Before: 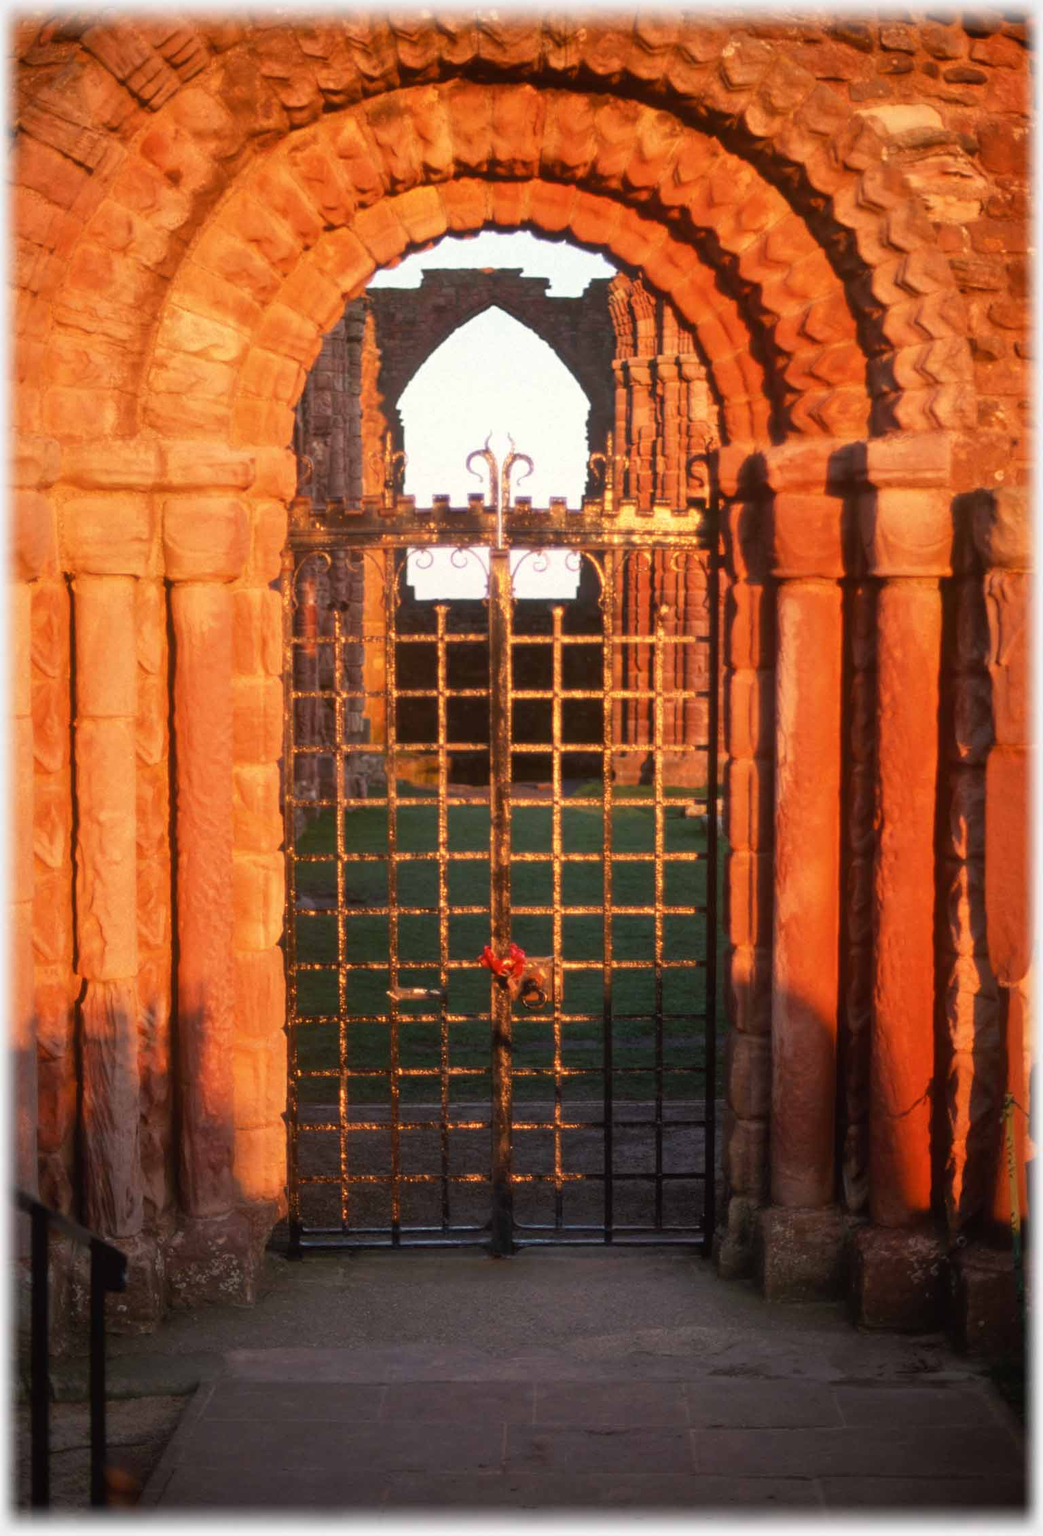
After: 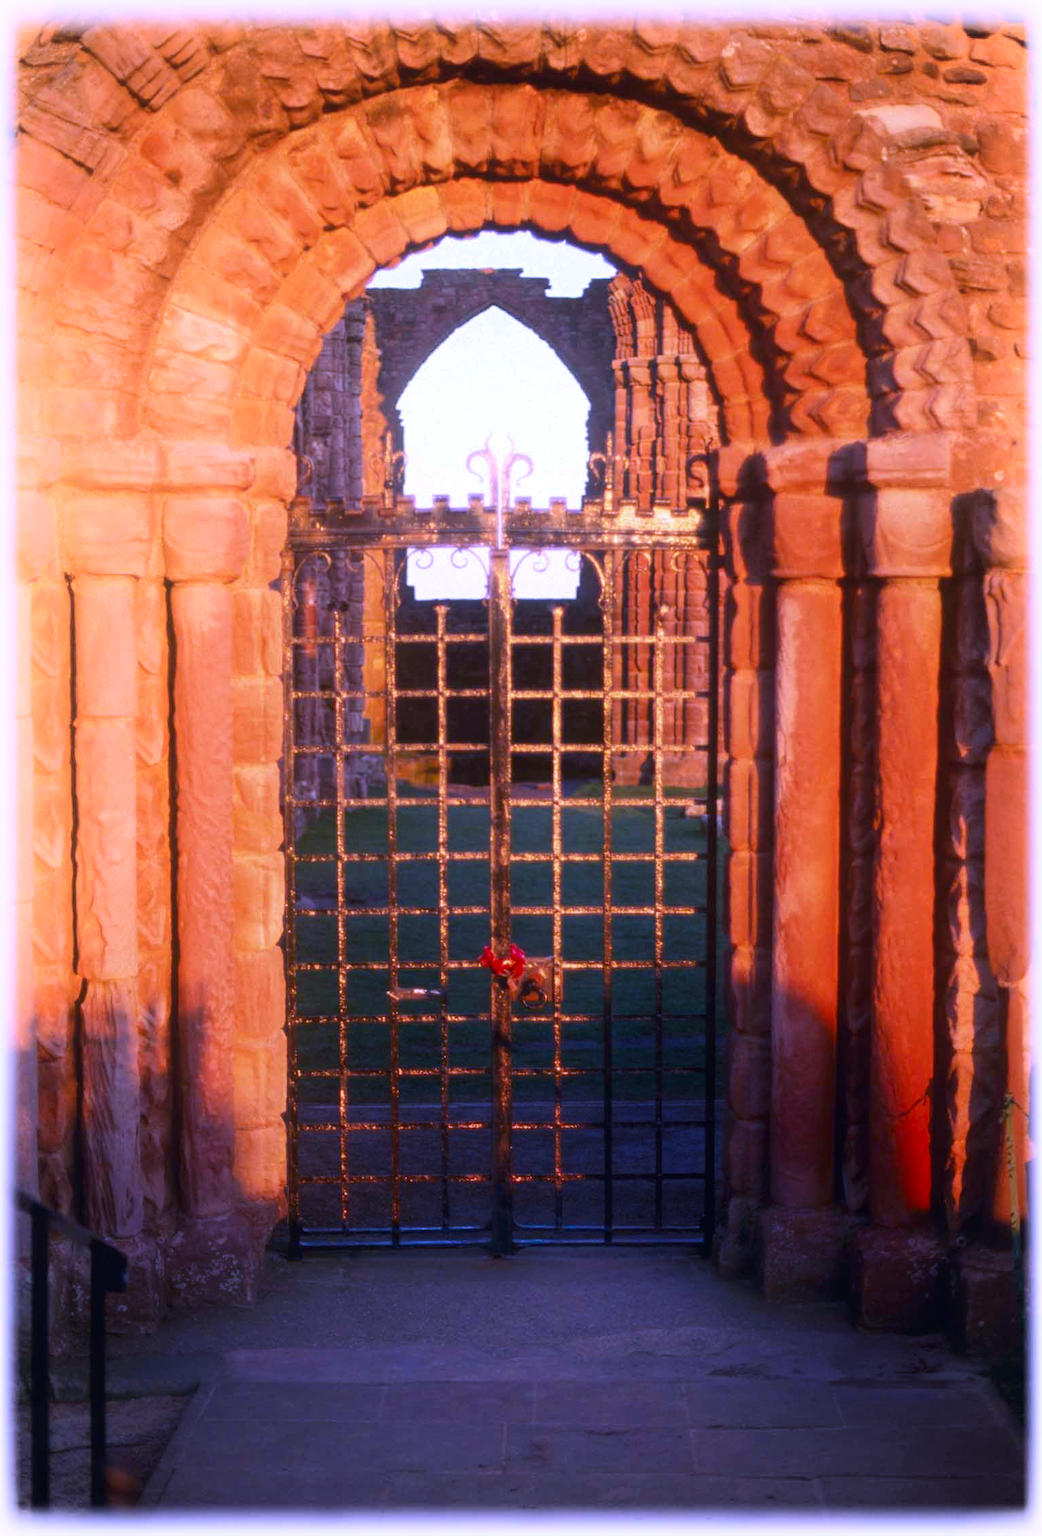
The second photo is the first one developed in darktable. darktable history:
color correction: highlights a* 0.207, highlights b* 2.7, shadows a* -0.874, shadows b* -4.78
shadows and highlights: shadows -54.3, highlights 86.09, soften with gaussian
white balance: red 0.98, blue 1.61
